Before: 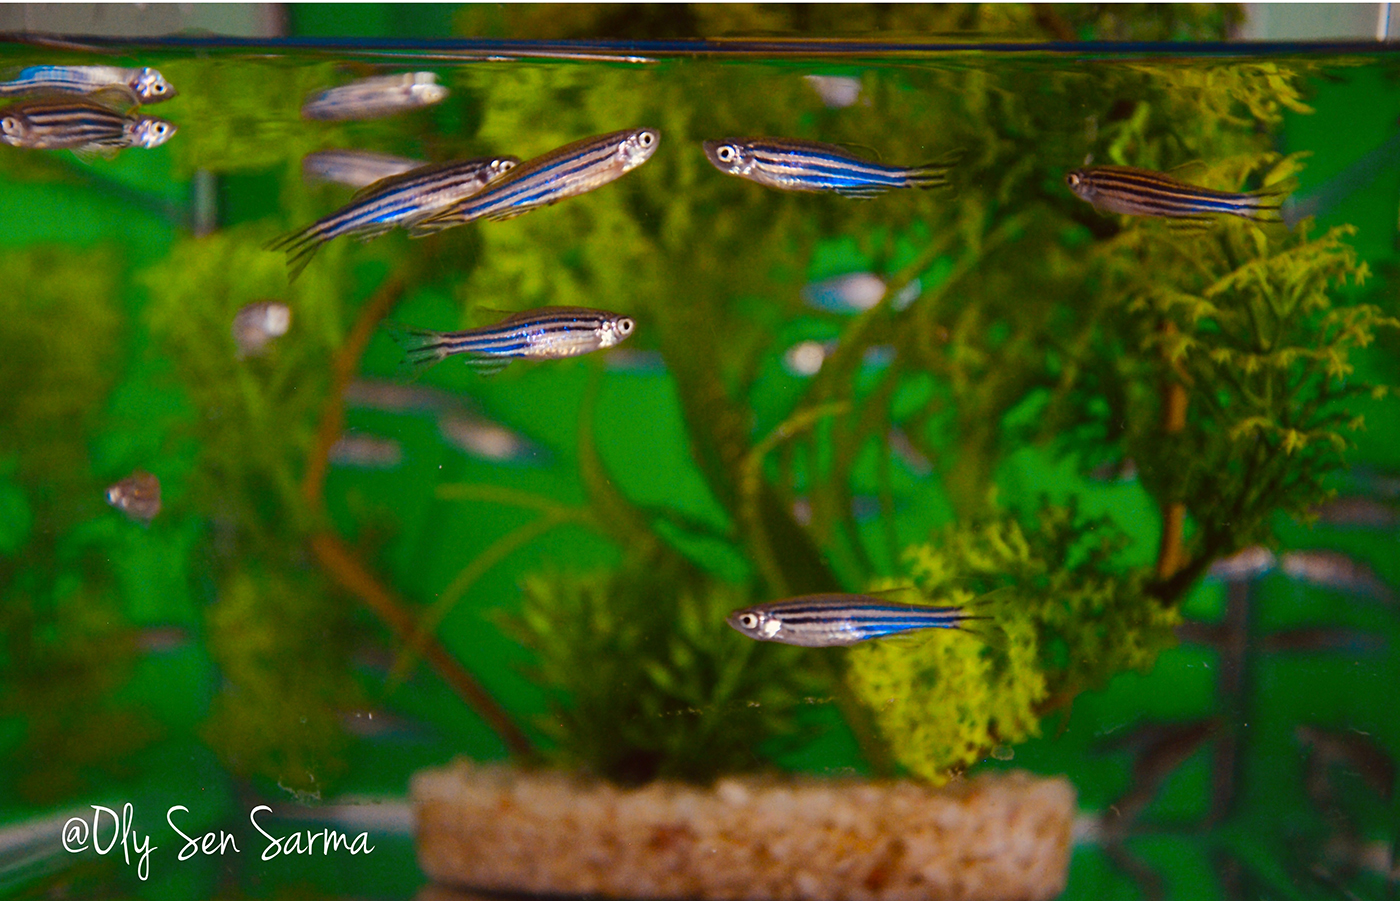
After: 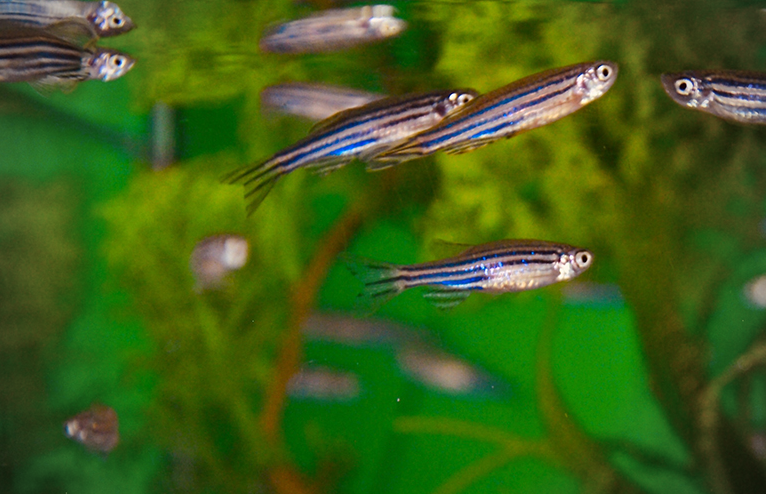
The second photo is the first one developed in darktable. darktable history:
crop and rotate: left 3.047%, top 7.509%, right 42.236%, bottom 37.598%
vignetting: fall-off start 71.74%
